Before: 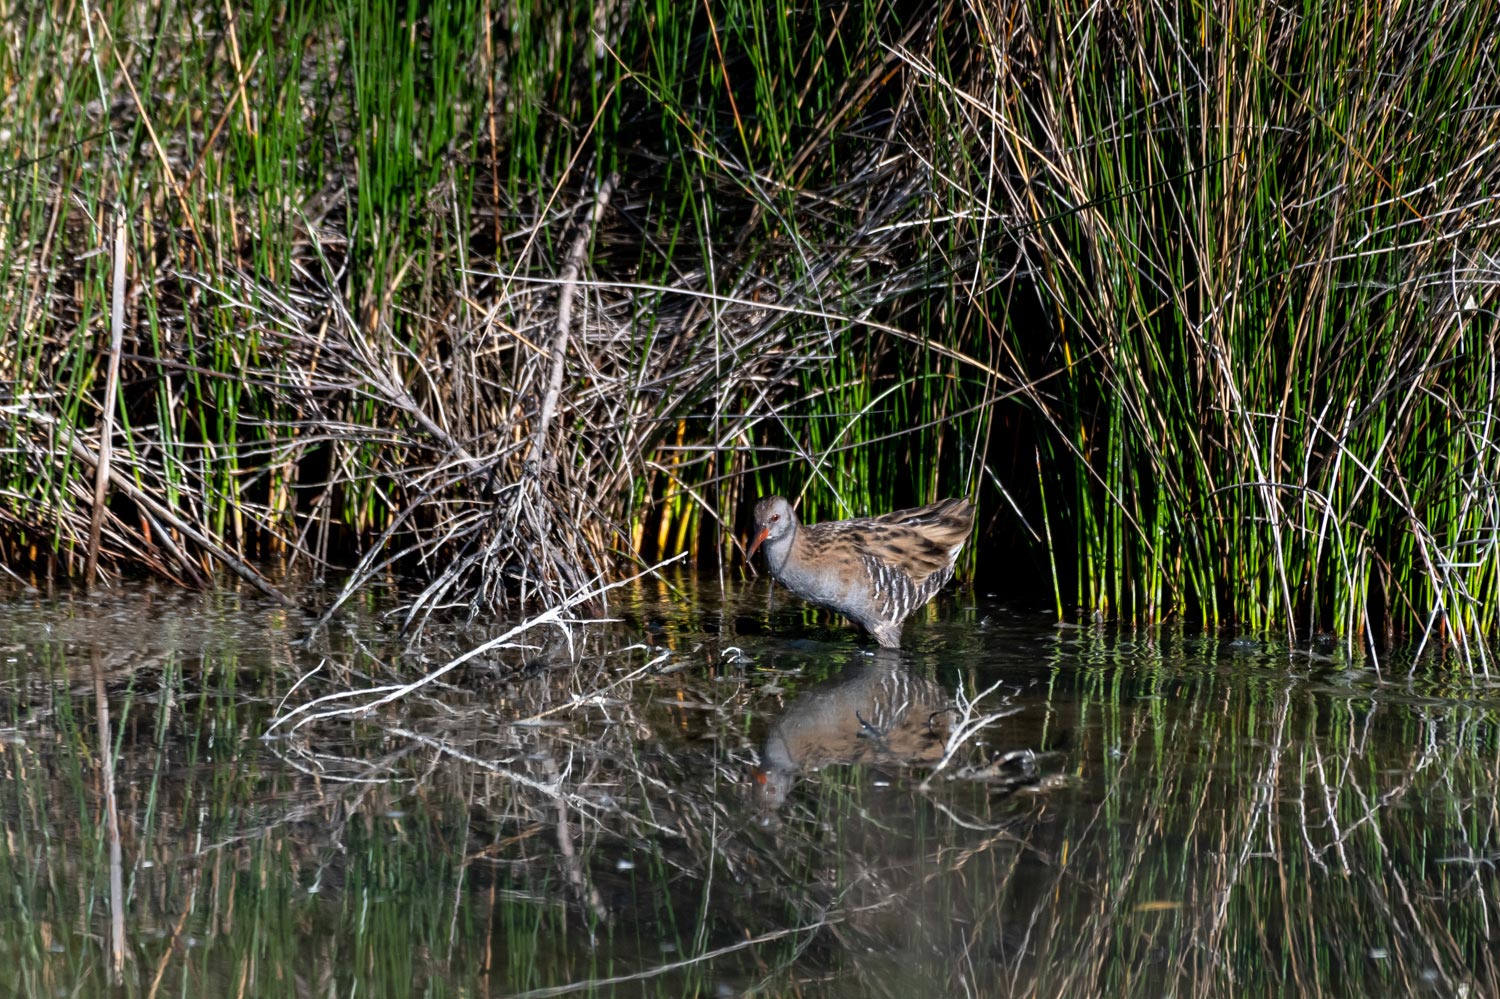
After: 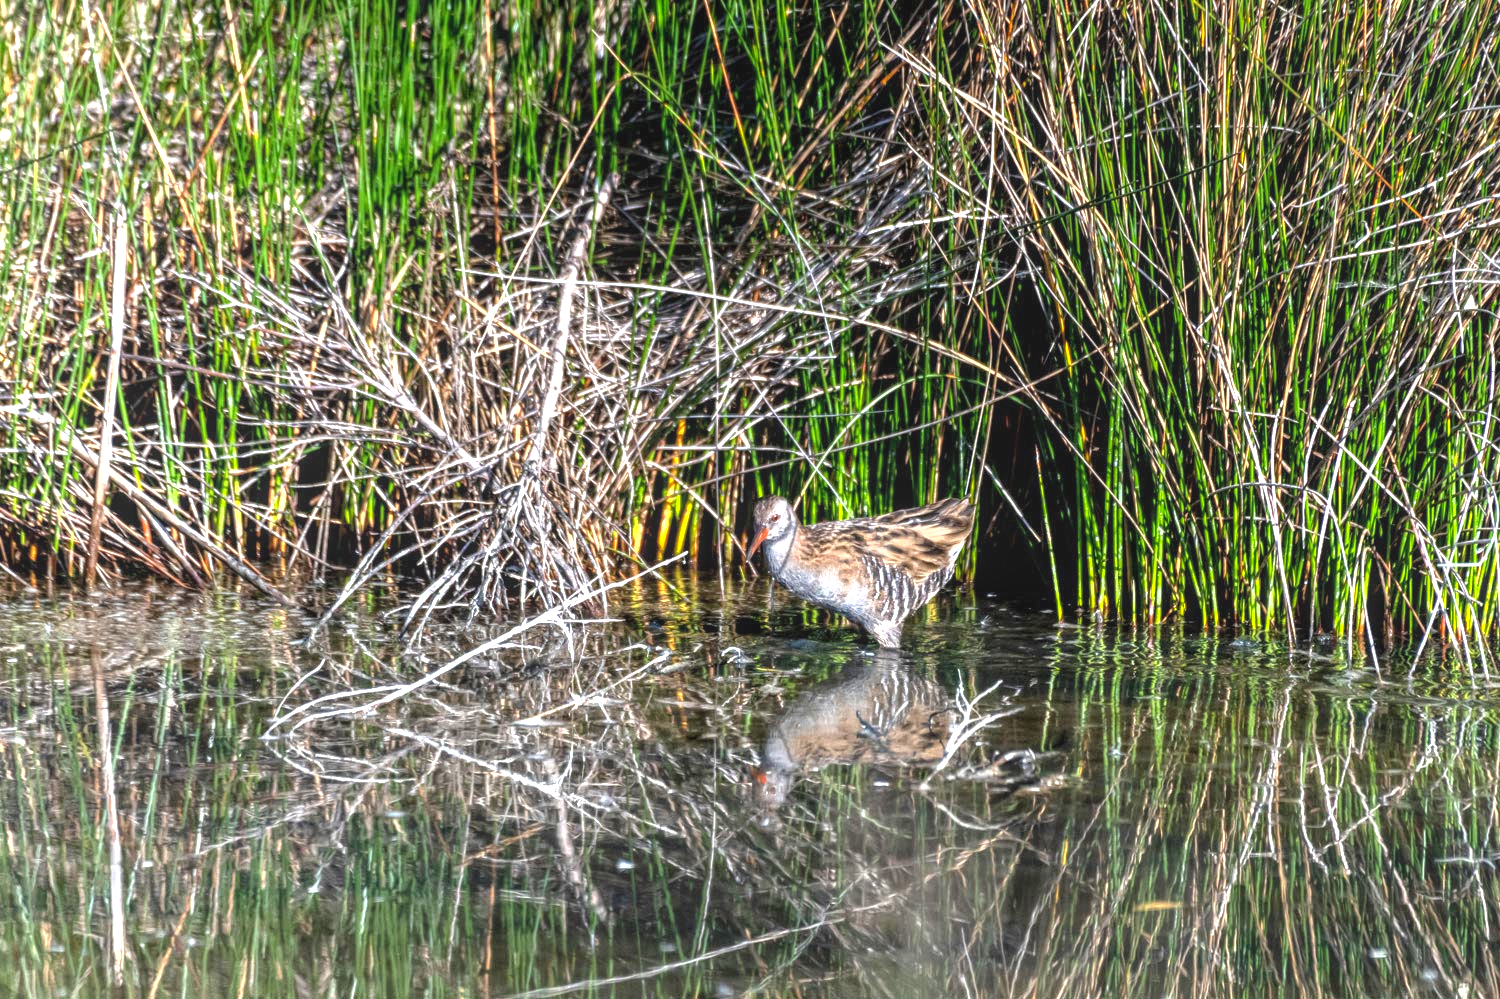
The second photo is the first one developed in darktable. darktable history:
local contrast: highlights 66%, shadows 33%, detail 166%, midtone range 0.2
exposure: black level correction 0, exposure 1.45 EV, compensate exposure bias true, compensate highlight preservation false
